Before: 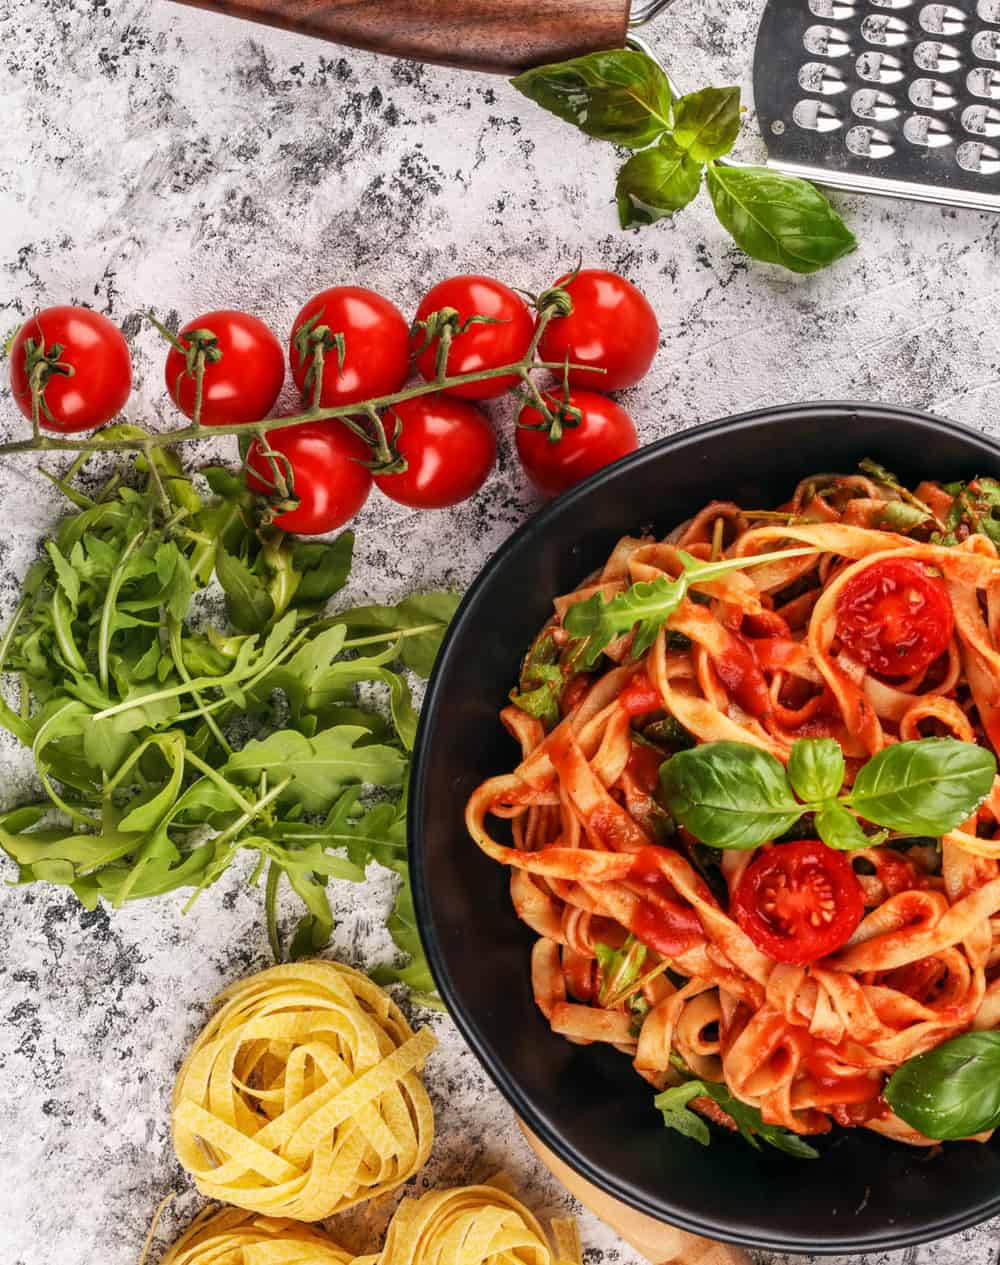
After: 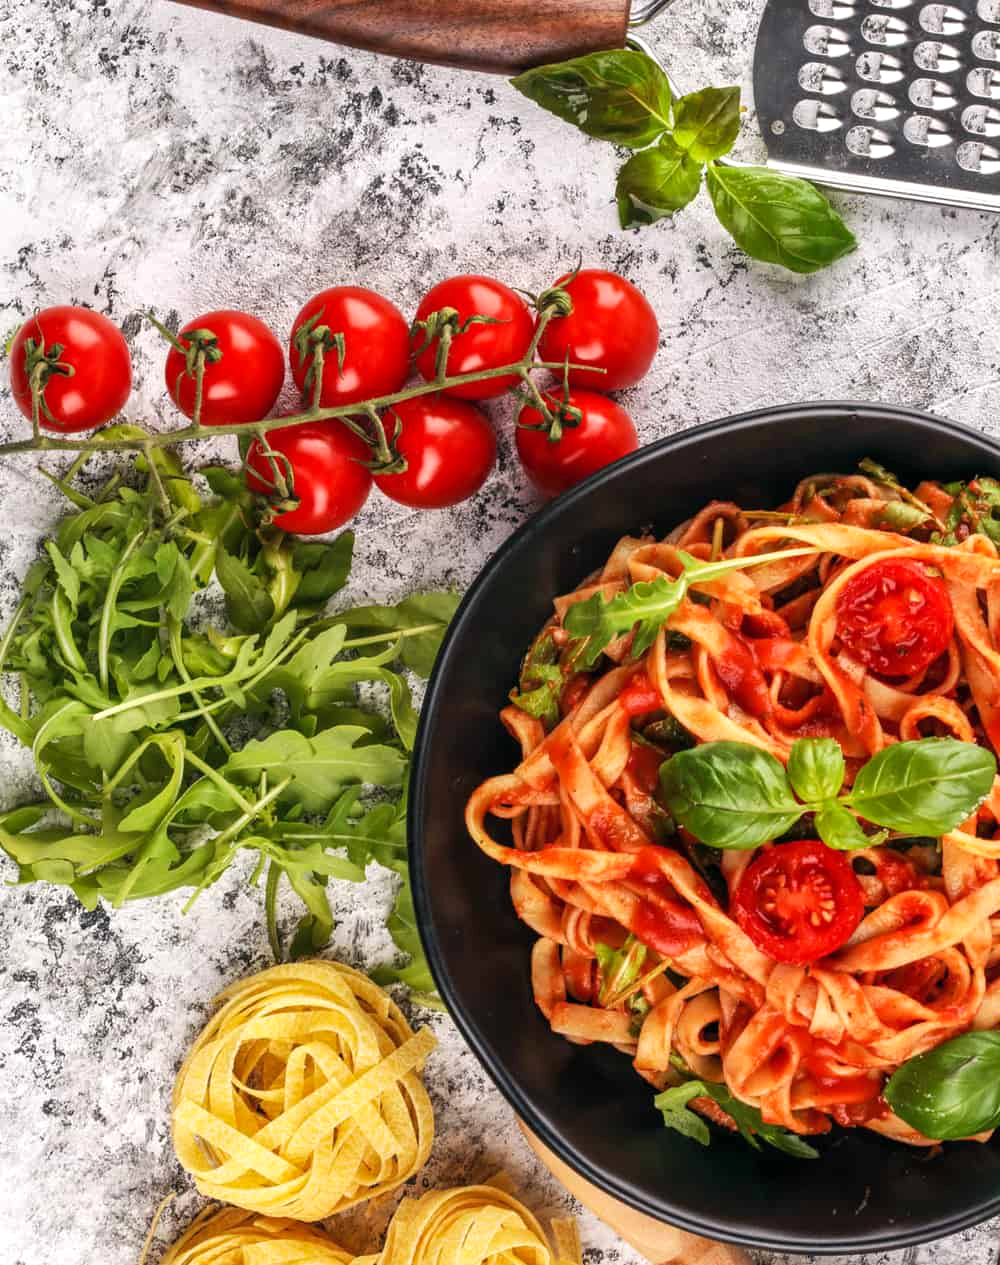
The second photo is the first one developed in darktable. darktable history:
shadows and highlights: shadows 25.1, highlights -23.23, highlights color adjustment 39.74%
levels: levels [0, 0.476, 0.951]
